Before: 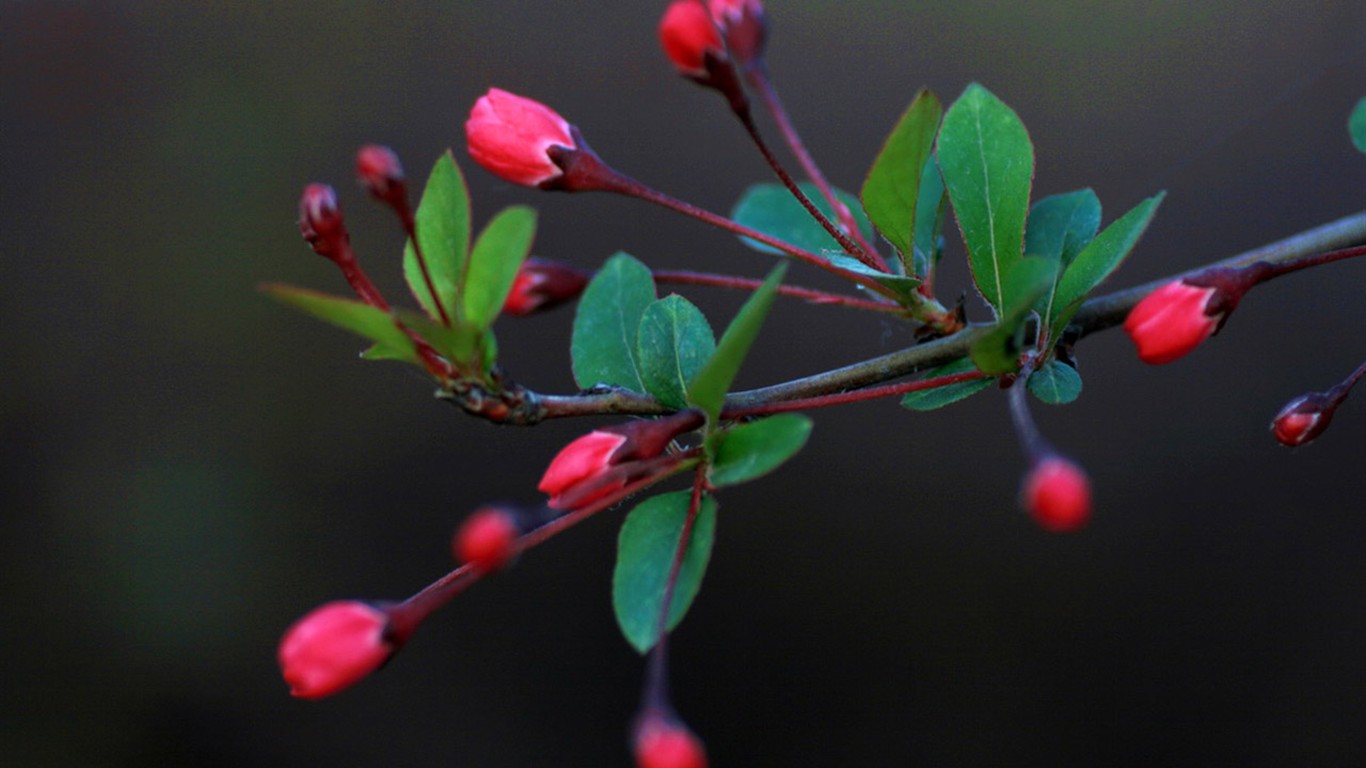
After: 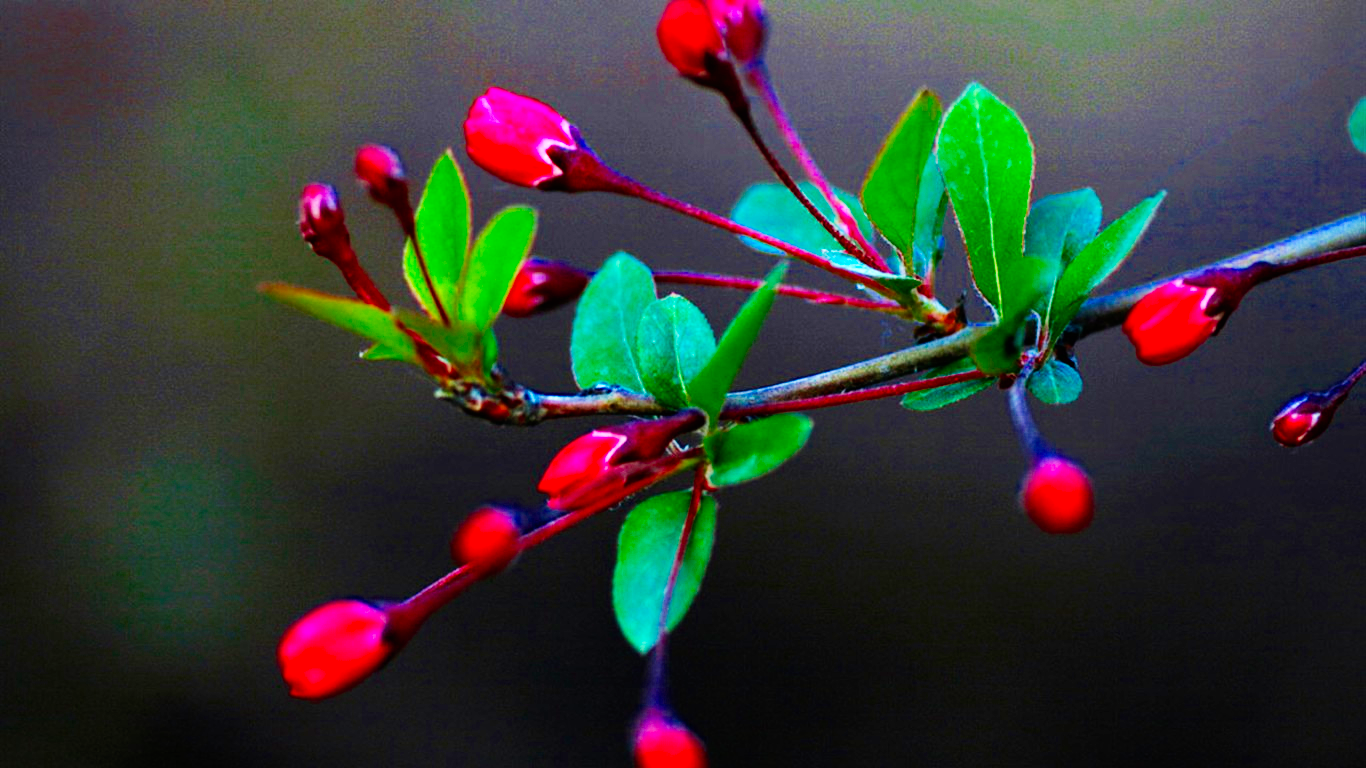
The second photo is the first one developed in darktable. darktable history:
vignetting: fall-off start 100.45%, fall-off radius 64.97%, automatic ratio true
exposure: exposure 0.568 EV, compensate exposure bias true, compensate highlight preservation false
base curve: curves: ch0 [(0, 0) (0.007, 0.004) (0.027, 0.03) (0.046, 0.07) (0.207, 0.54) (0.442, 0.872) (0.673, 0.972) (1, 1)], preserve colors none
color balance rgb: power › hue 74.98°, perceptual saturation grading › global saturation 29.935%, global vibrance 15.897%, saturation formula JzAzBz (2021)
